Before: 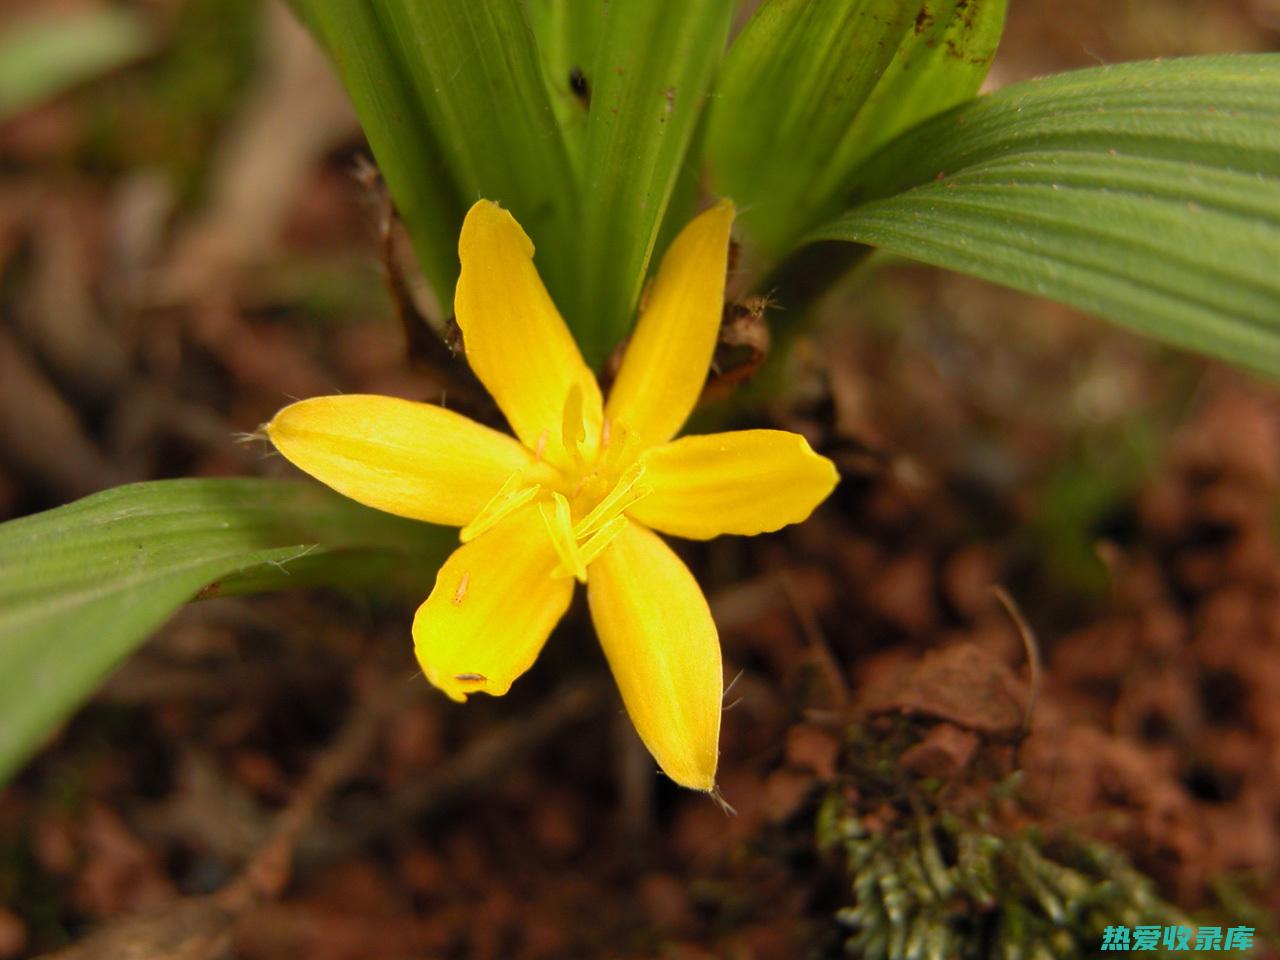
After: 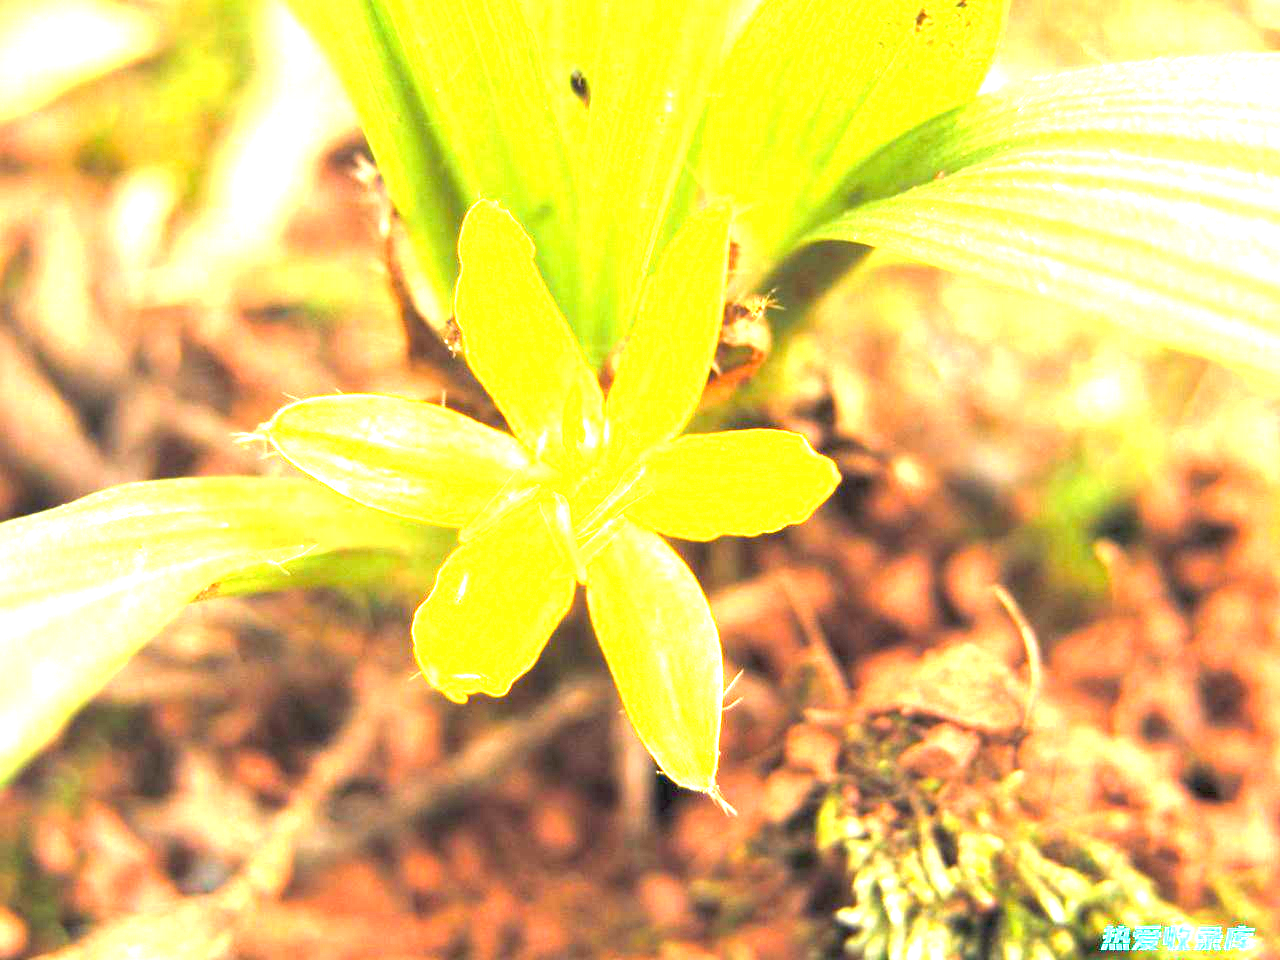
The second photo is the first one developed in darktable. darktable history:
exposure: black level correction 0, exposure 3.906 EV, compensate highlight preservation false
